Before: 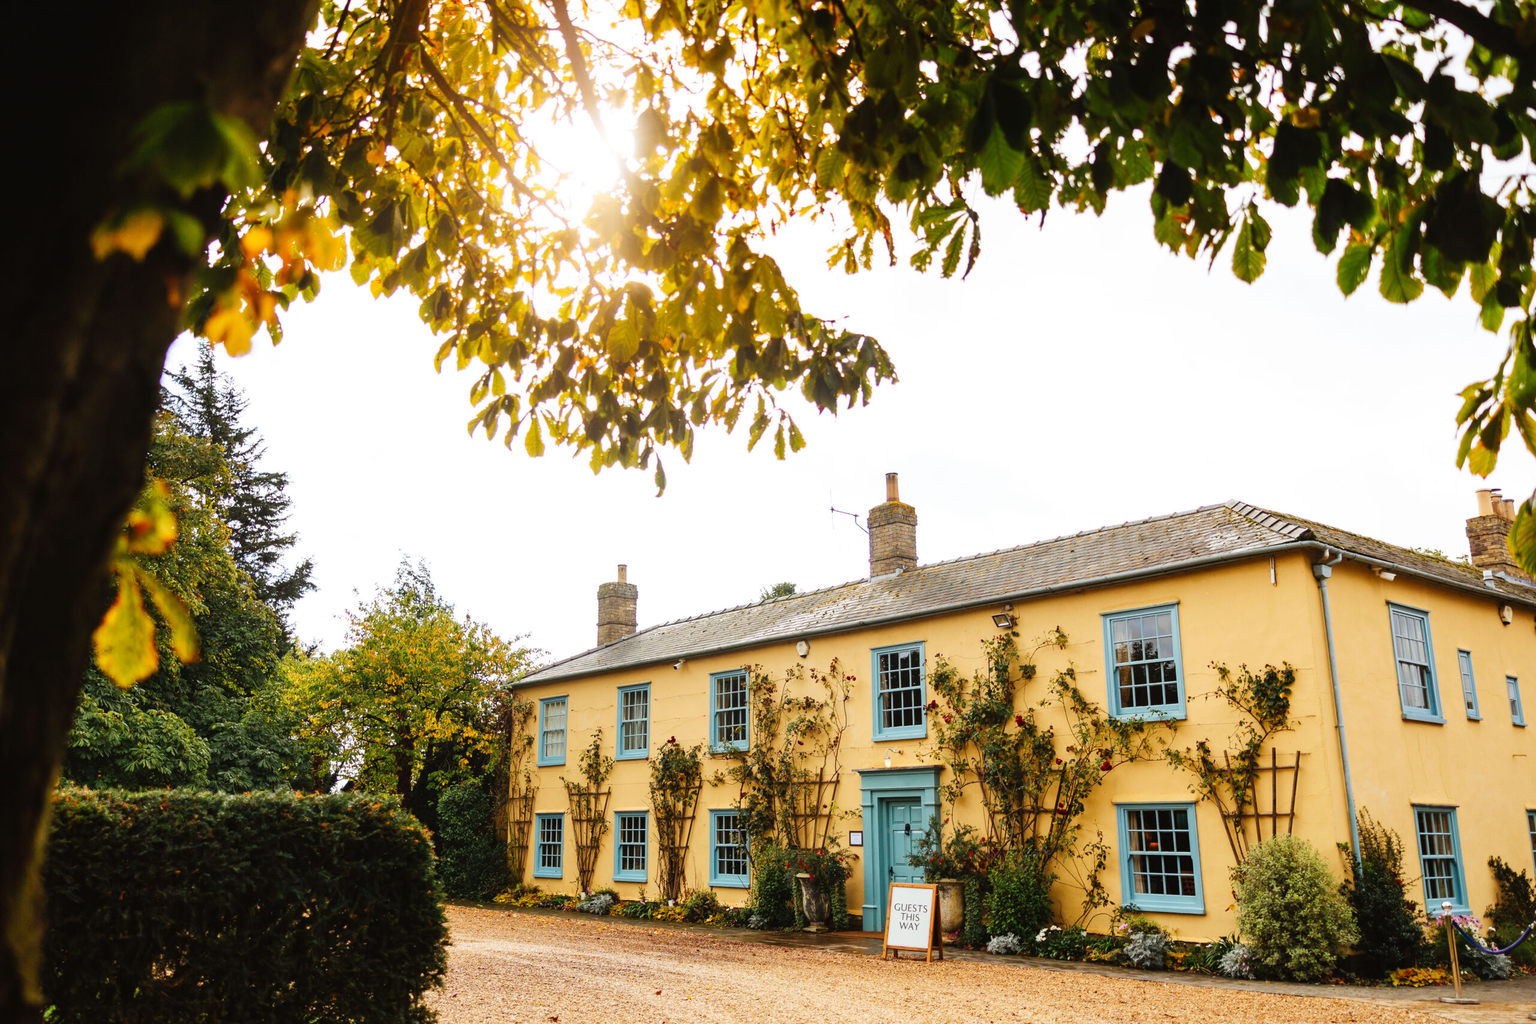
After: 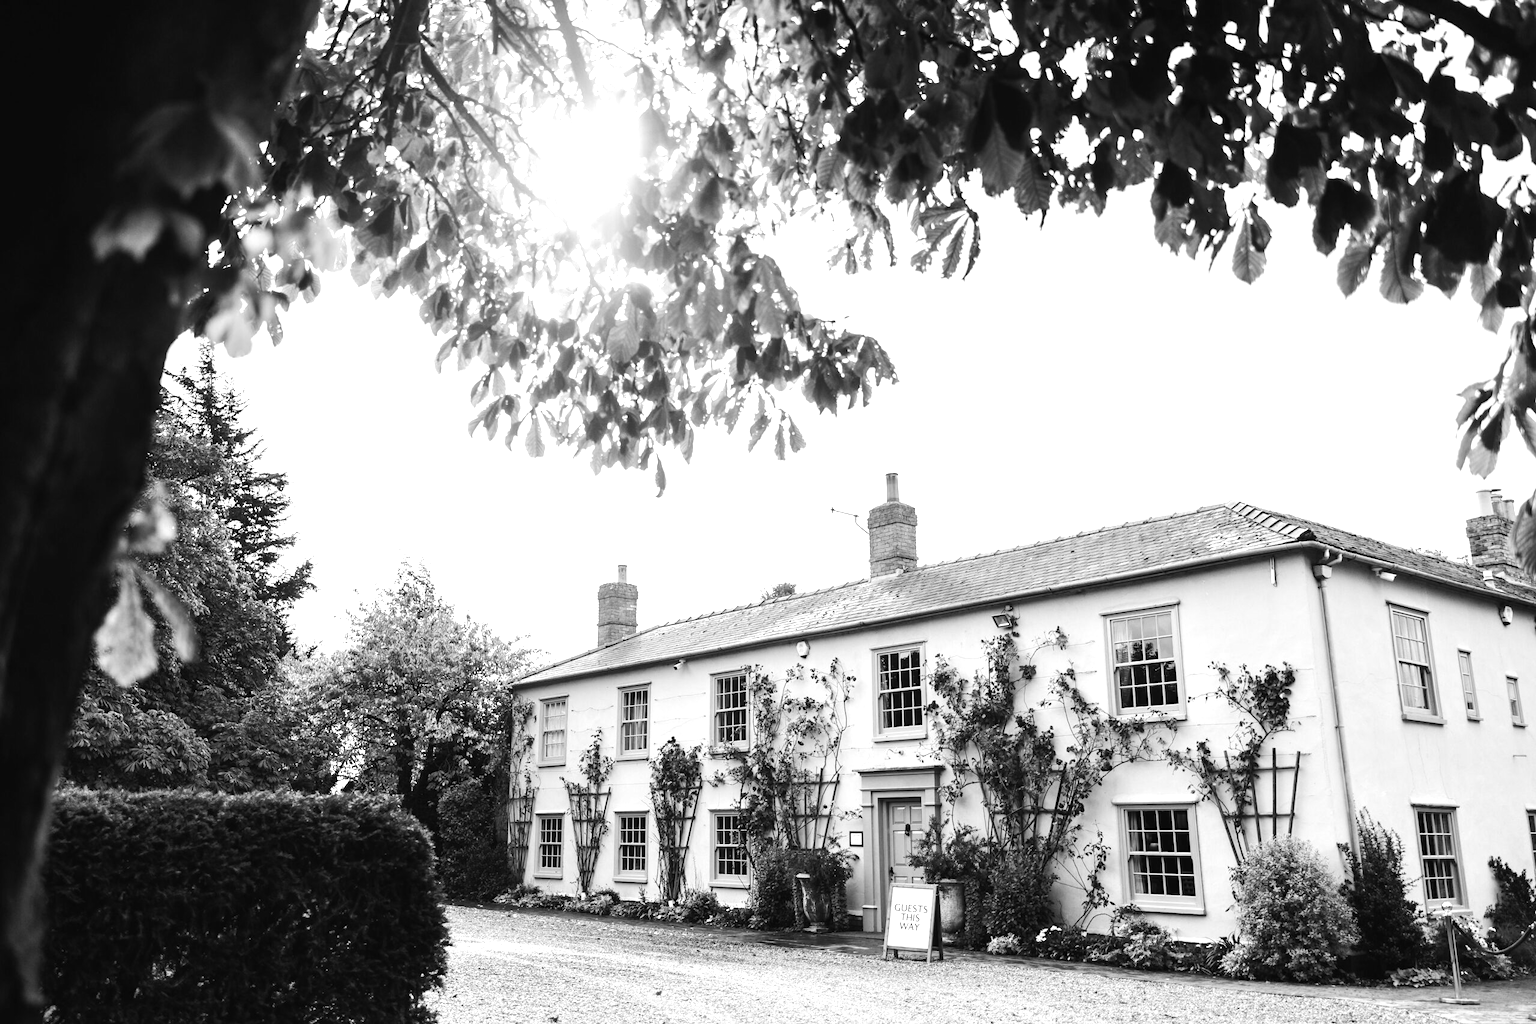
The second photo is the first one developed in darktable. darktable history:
tone equalizer: -8 EV 0.001 EV, -7 EV -0.002 EV, -6 EV 0.002 EV, -5 EV -0.03 EV, -4 EV -0.116 EV, -3 EV -0.169 EV, -2 EV 0.24 EV, -1 EV 0.702 EV, +0 EV 0.493 EV
monochrome: on, module defaults
